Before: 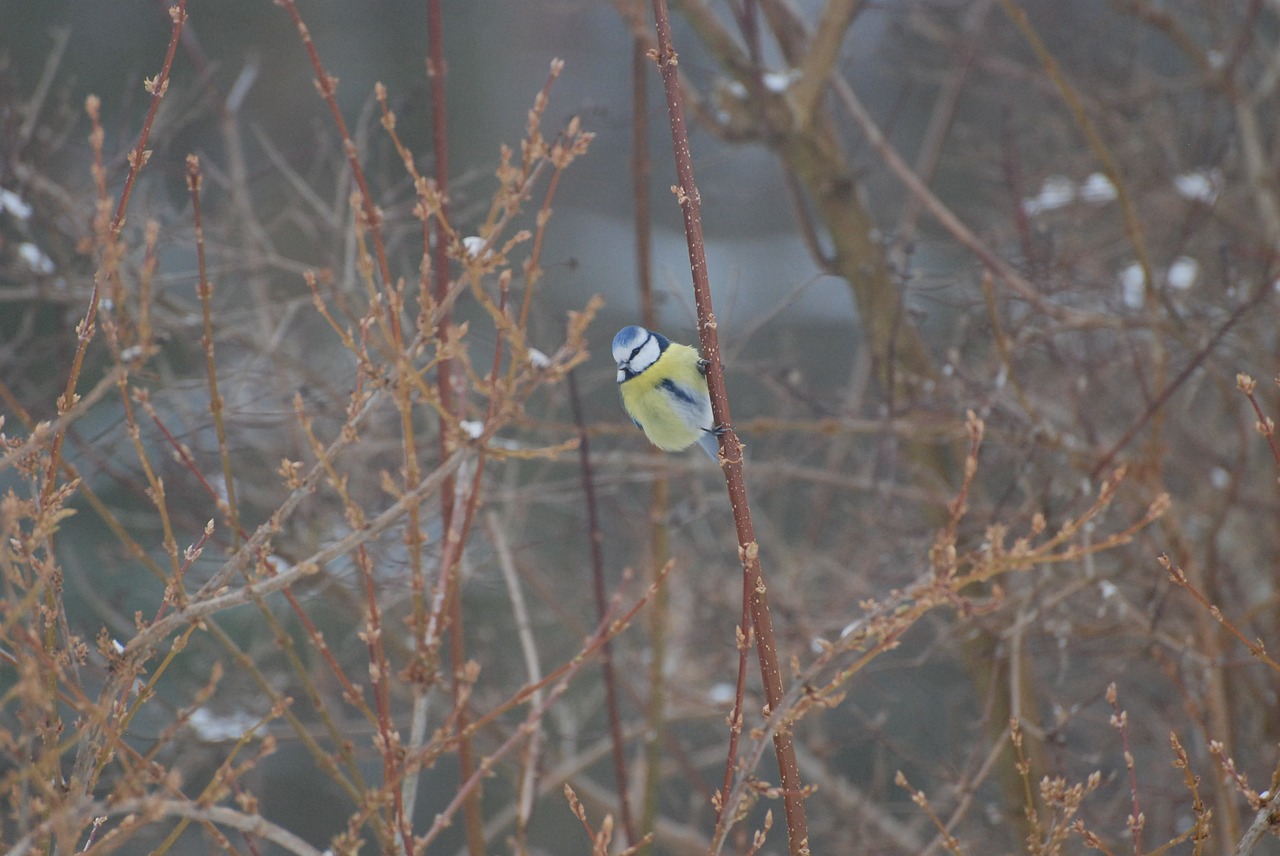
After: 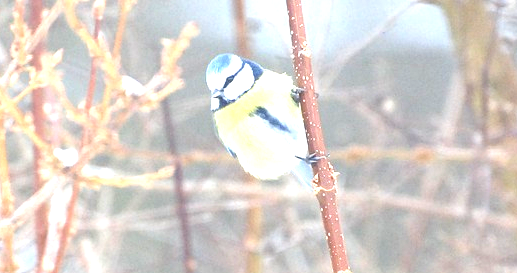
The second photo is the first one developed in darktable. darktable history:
crop: left 31.745%, top 31.805%, right 27.787%, bottom 36.262%
exposure: black level correction 0, exposure 2.133 EV, compensate highlight preservation false
